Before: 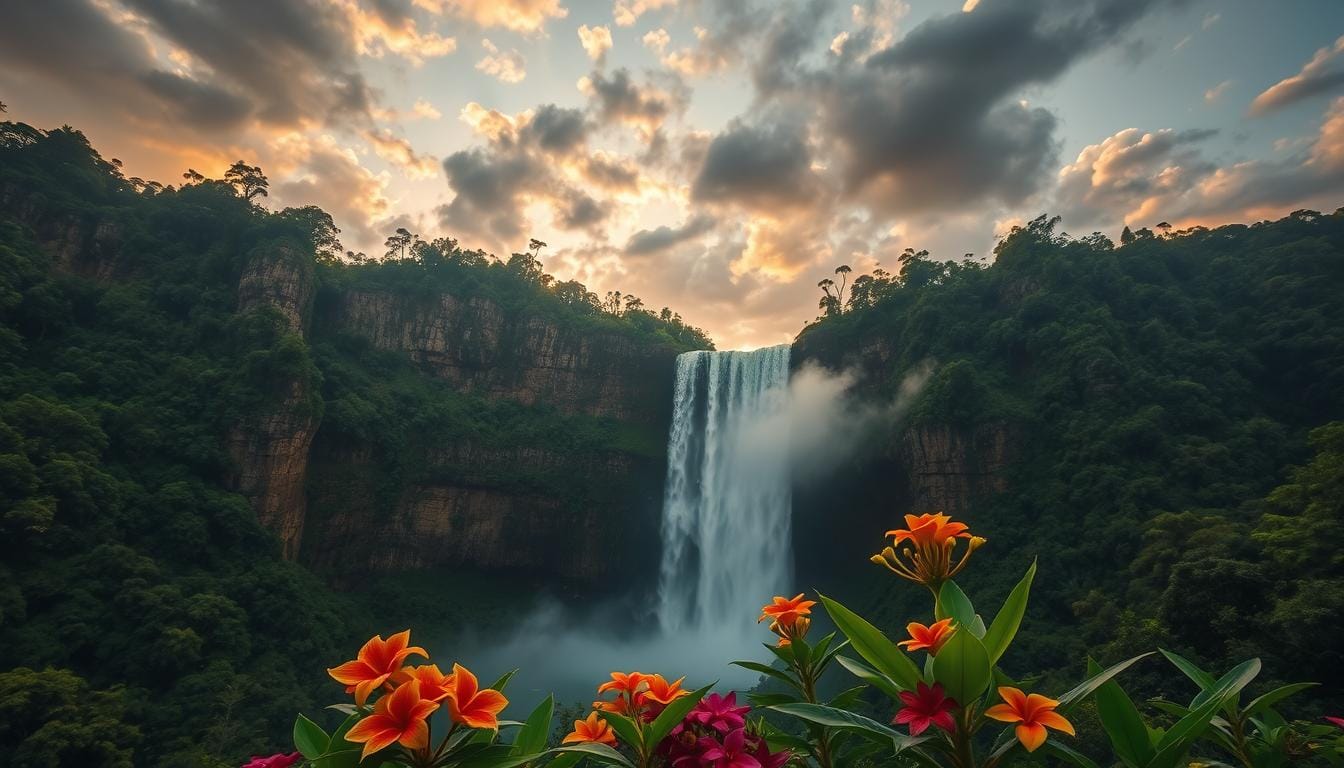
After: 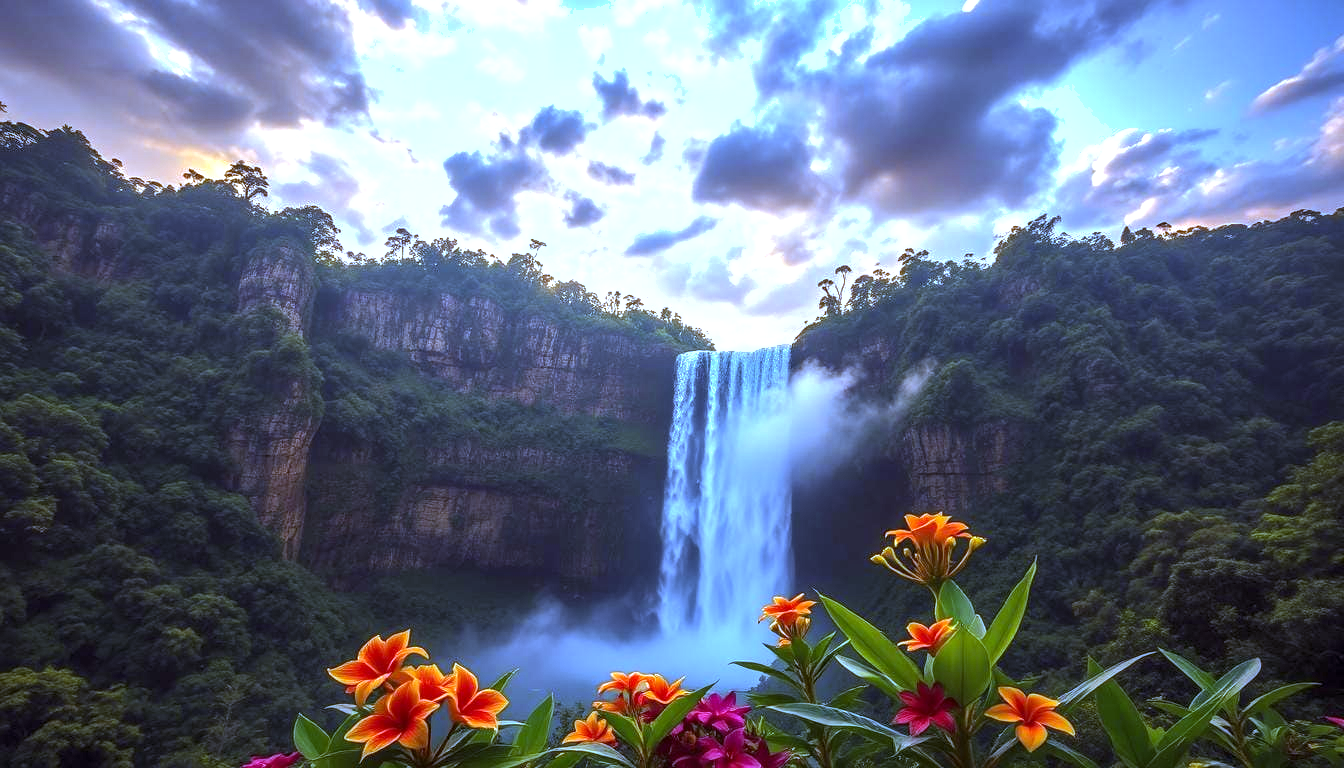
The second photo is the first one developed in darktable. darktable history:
exposure: black level correction 0, exposure 1.2 EV, compensate highlight preservation false
local contrast: detail 130%
white balance: red 0.766, blue 1.537
shadows and highlights: shadows 10, white point adjustment 1, highlights -40
rgb levels: mode RGB, independent channels, levels [[0, 0.5, 1], [0, 0.521, 1], [0, 0.536, 1]]
